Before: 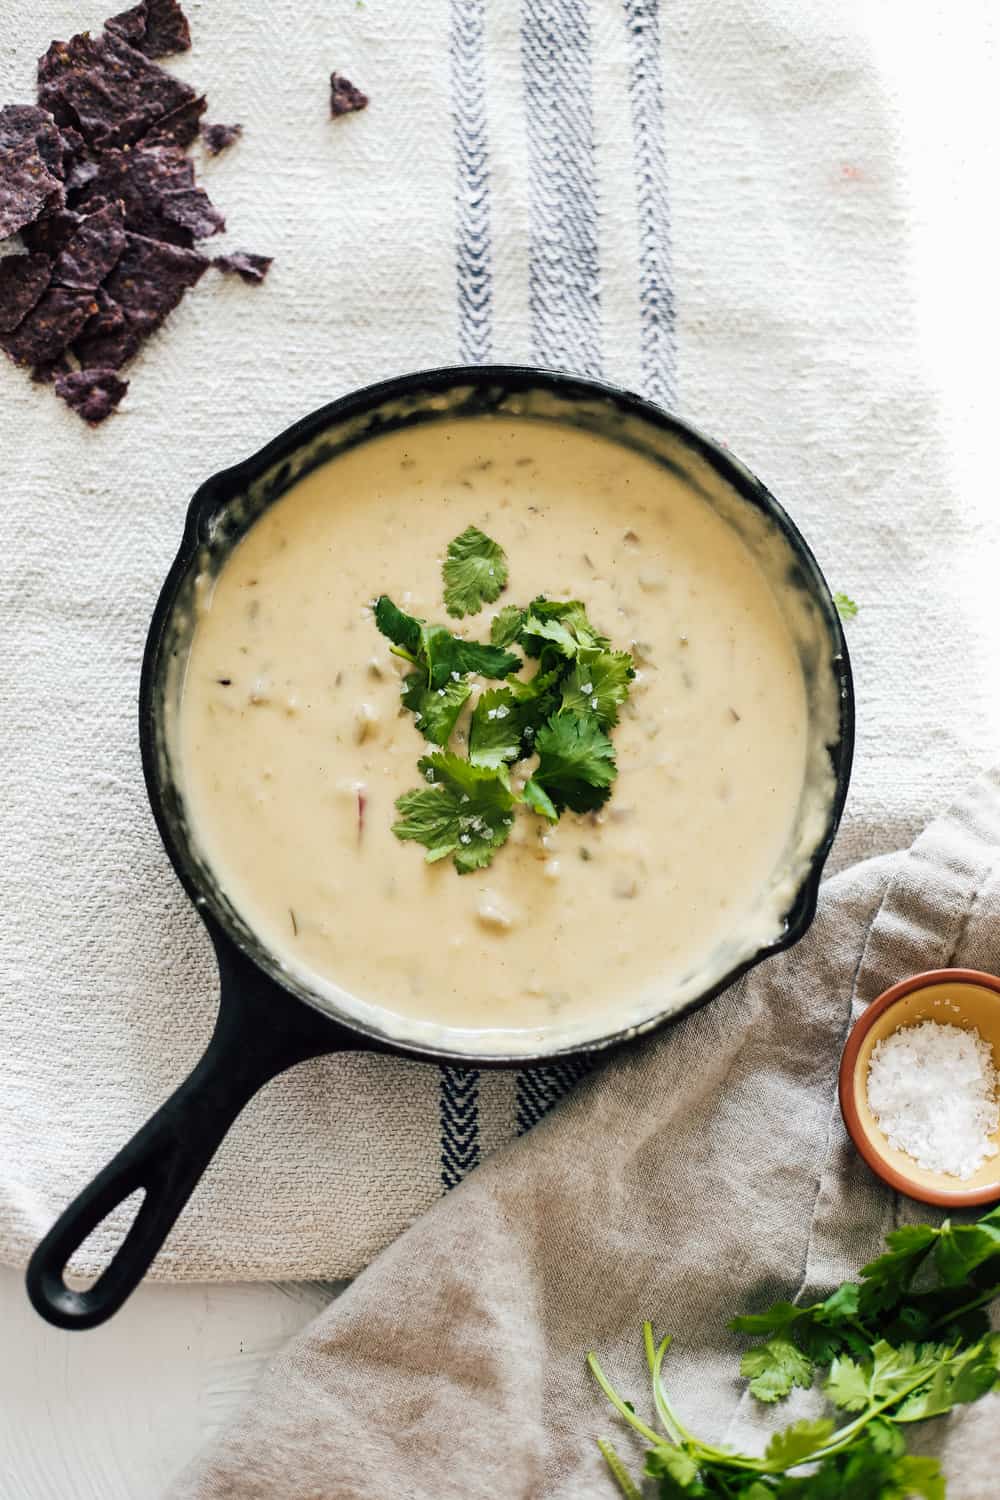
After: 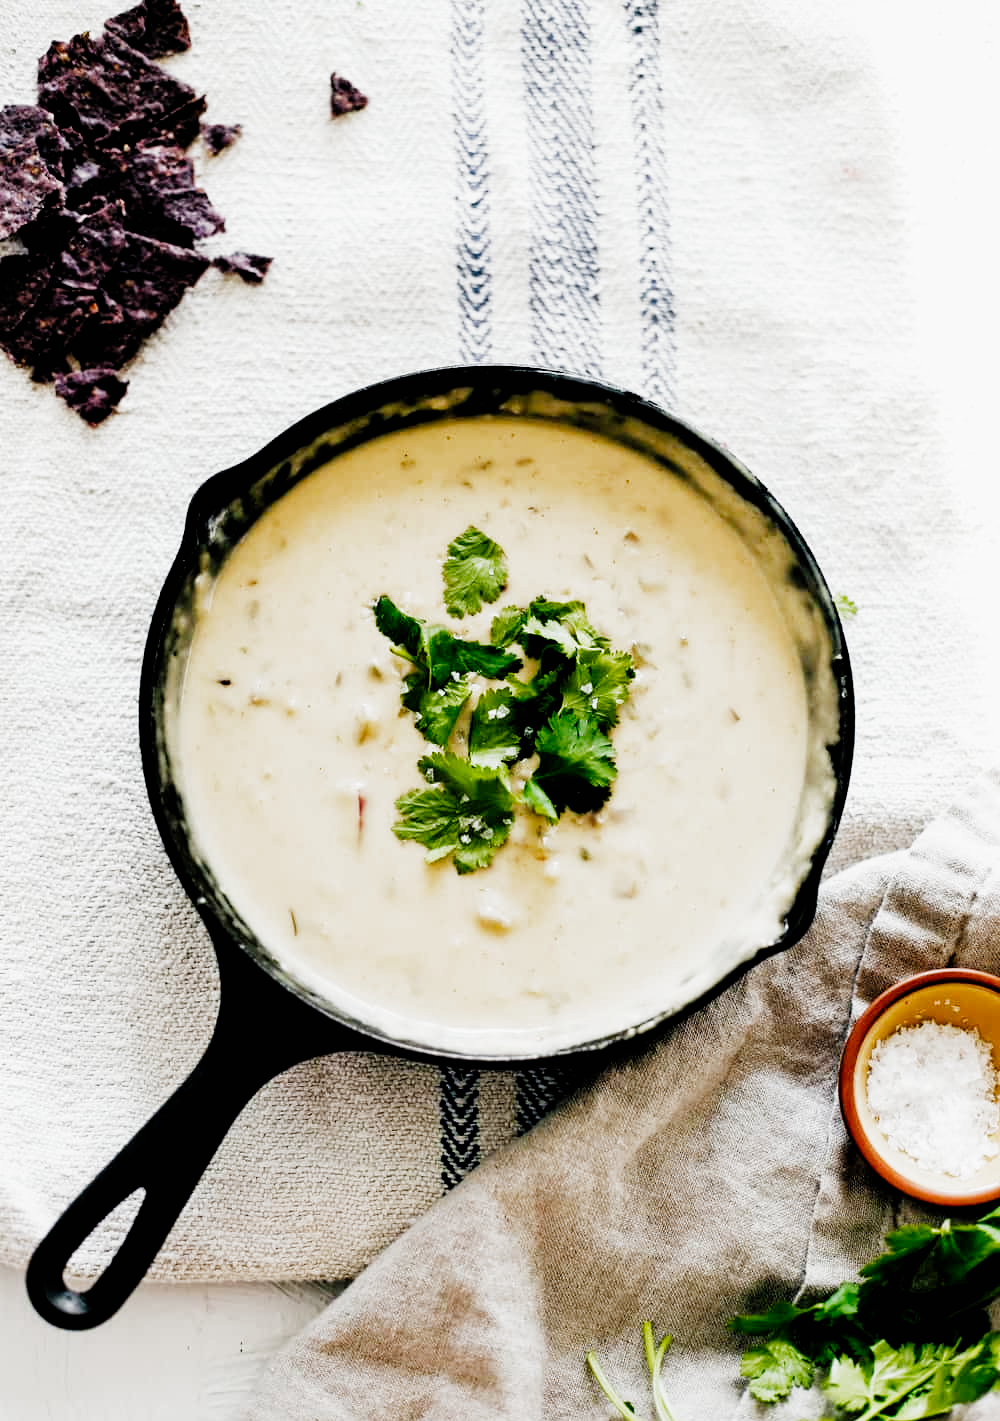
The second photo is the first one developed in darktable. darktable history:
crop and rotate: top 0.005%, bottom 5.24%
exposure: exposure 0.153 EV, compensate highlight preservation false
filmic rgb: black relative exposure -4.02 EV, white relative exposure 2.99 EV, hardness 3, contrast 1.489, preserve chrominance no, color science v3 (2019), use custom middle-gray values true
